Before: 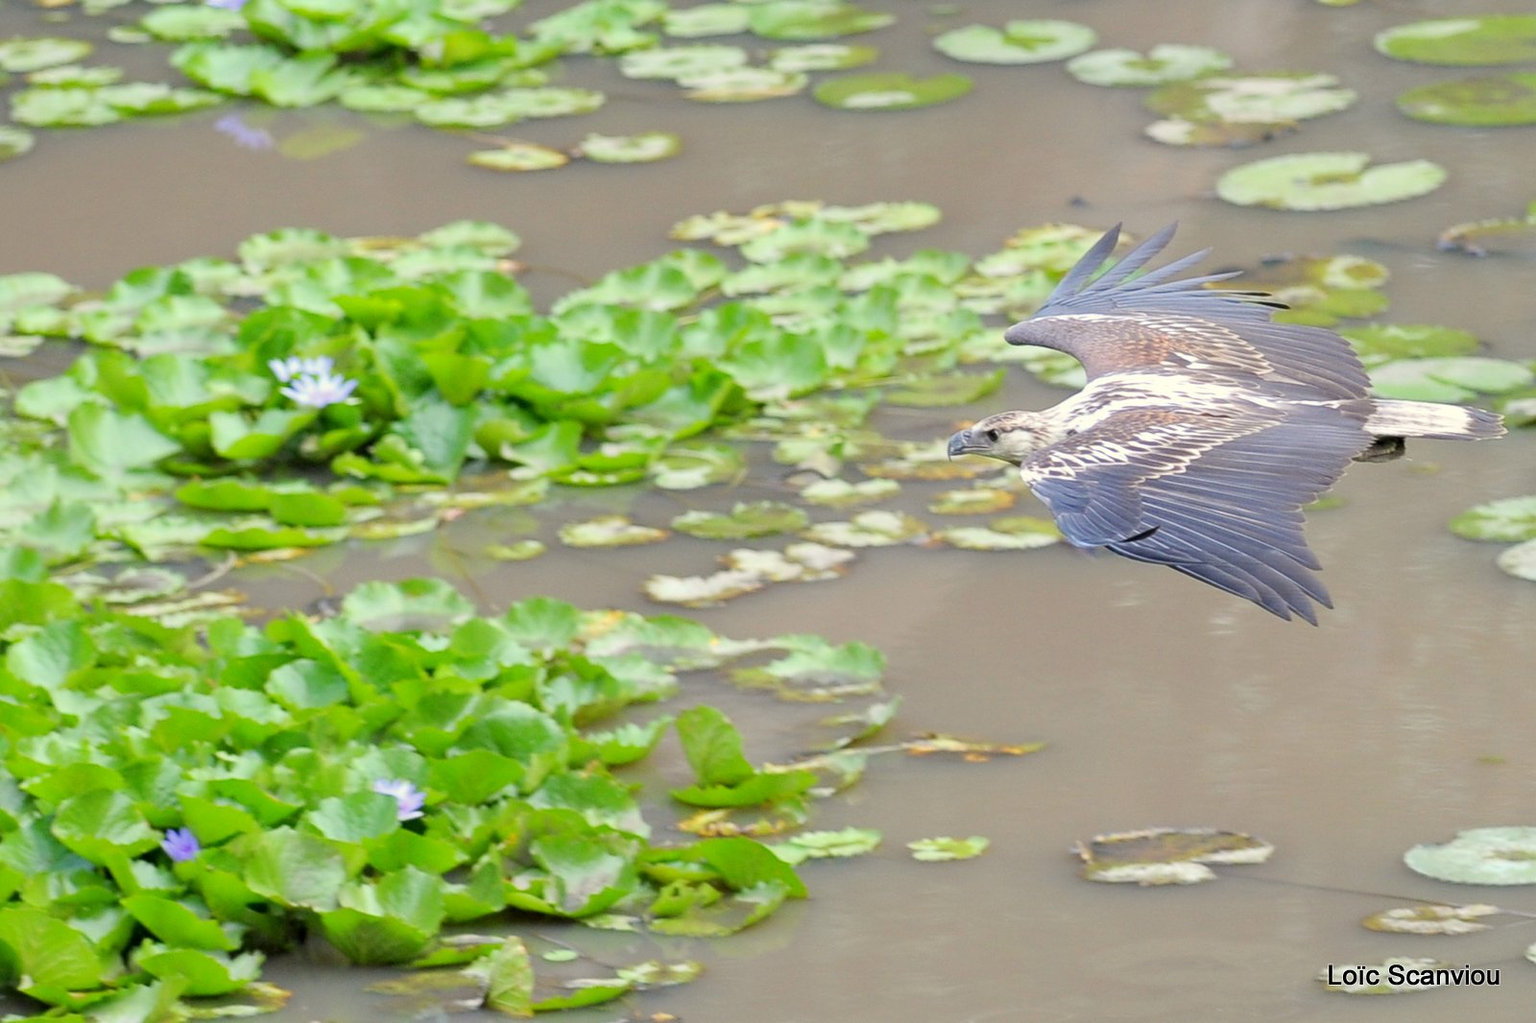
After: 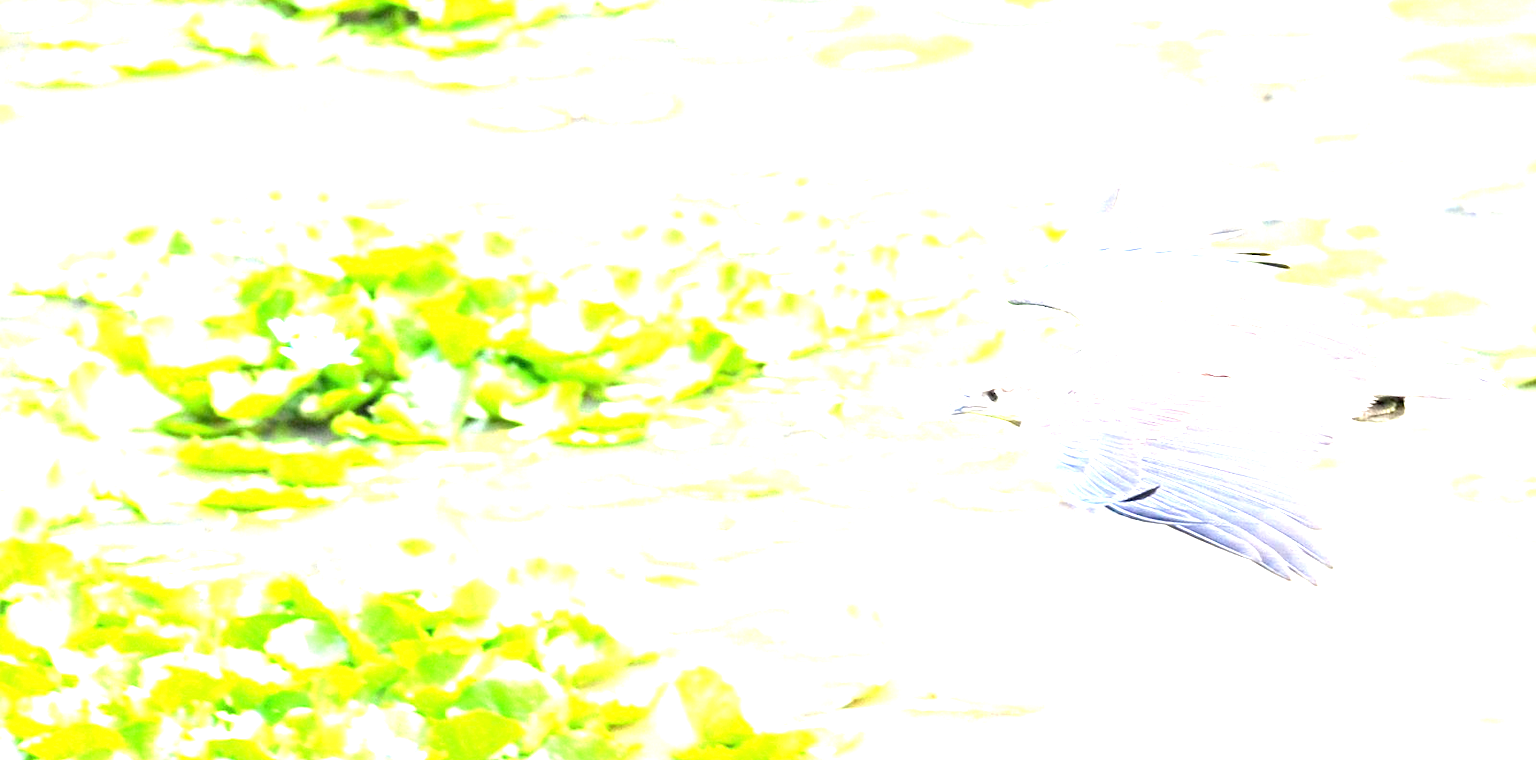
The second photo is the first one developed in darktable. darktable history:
crop: top 3.972%, bottom 21.642%
exposure: black level correction 0, exposure 1.199 EV, compensate exposure bias true, compensate highlight preservation false
